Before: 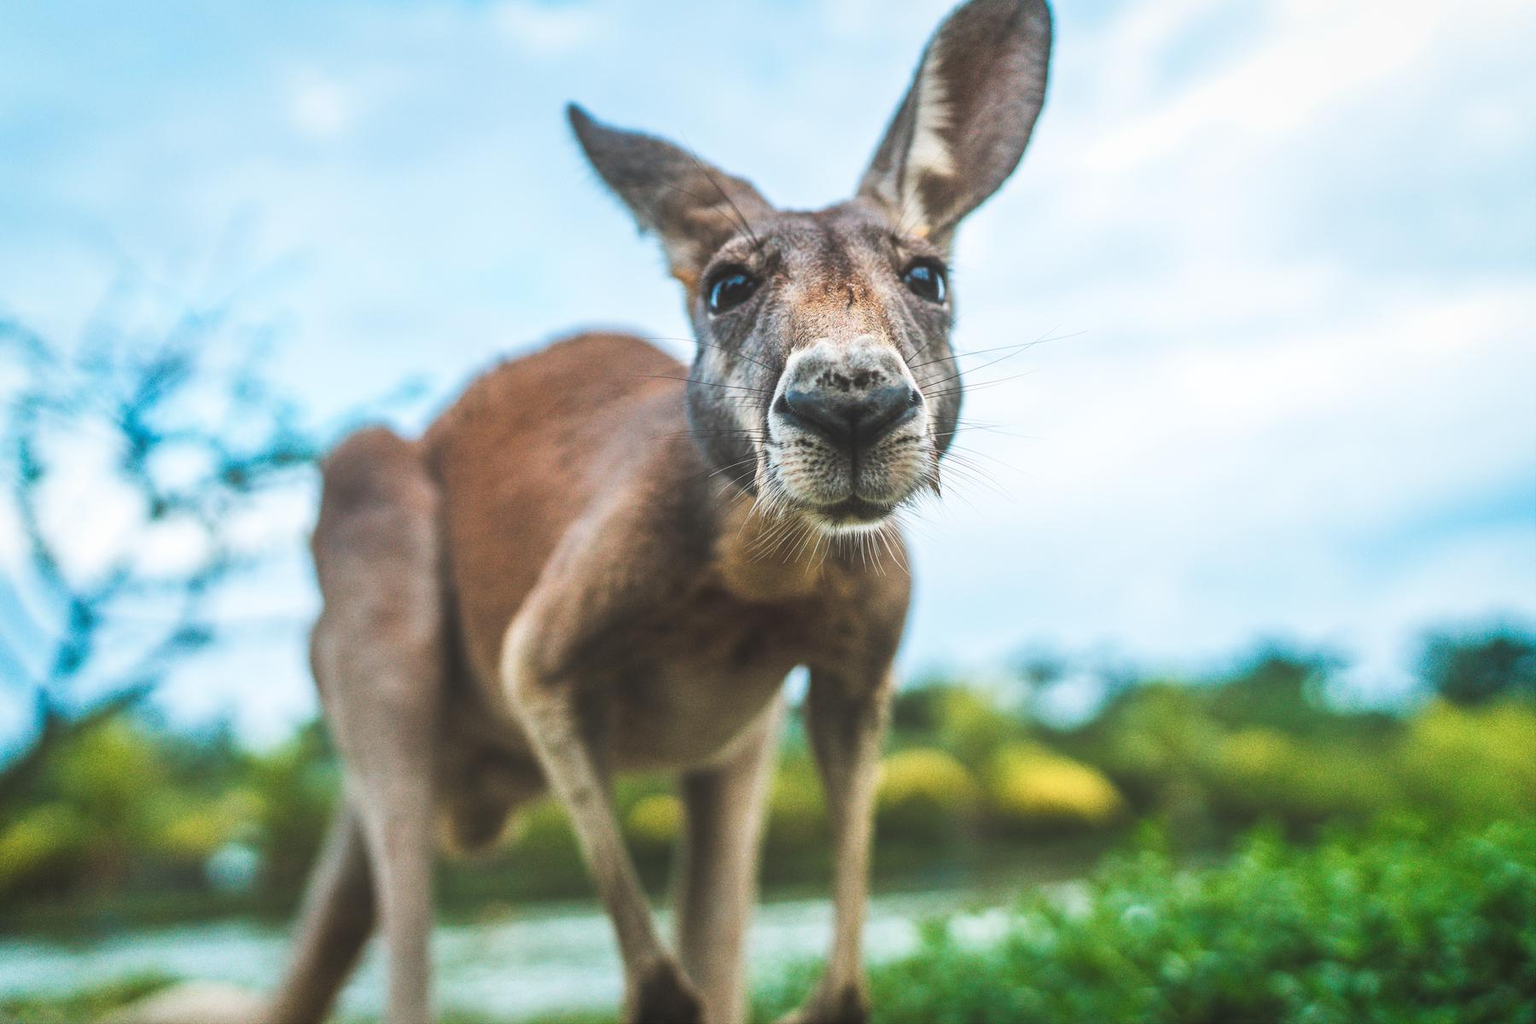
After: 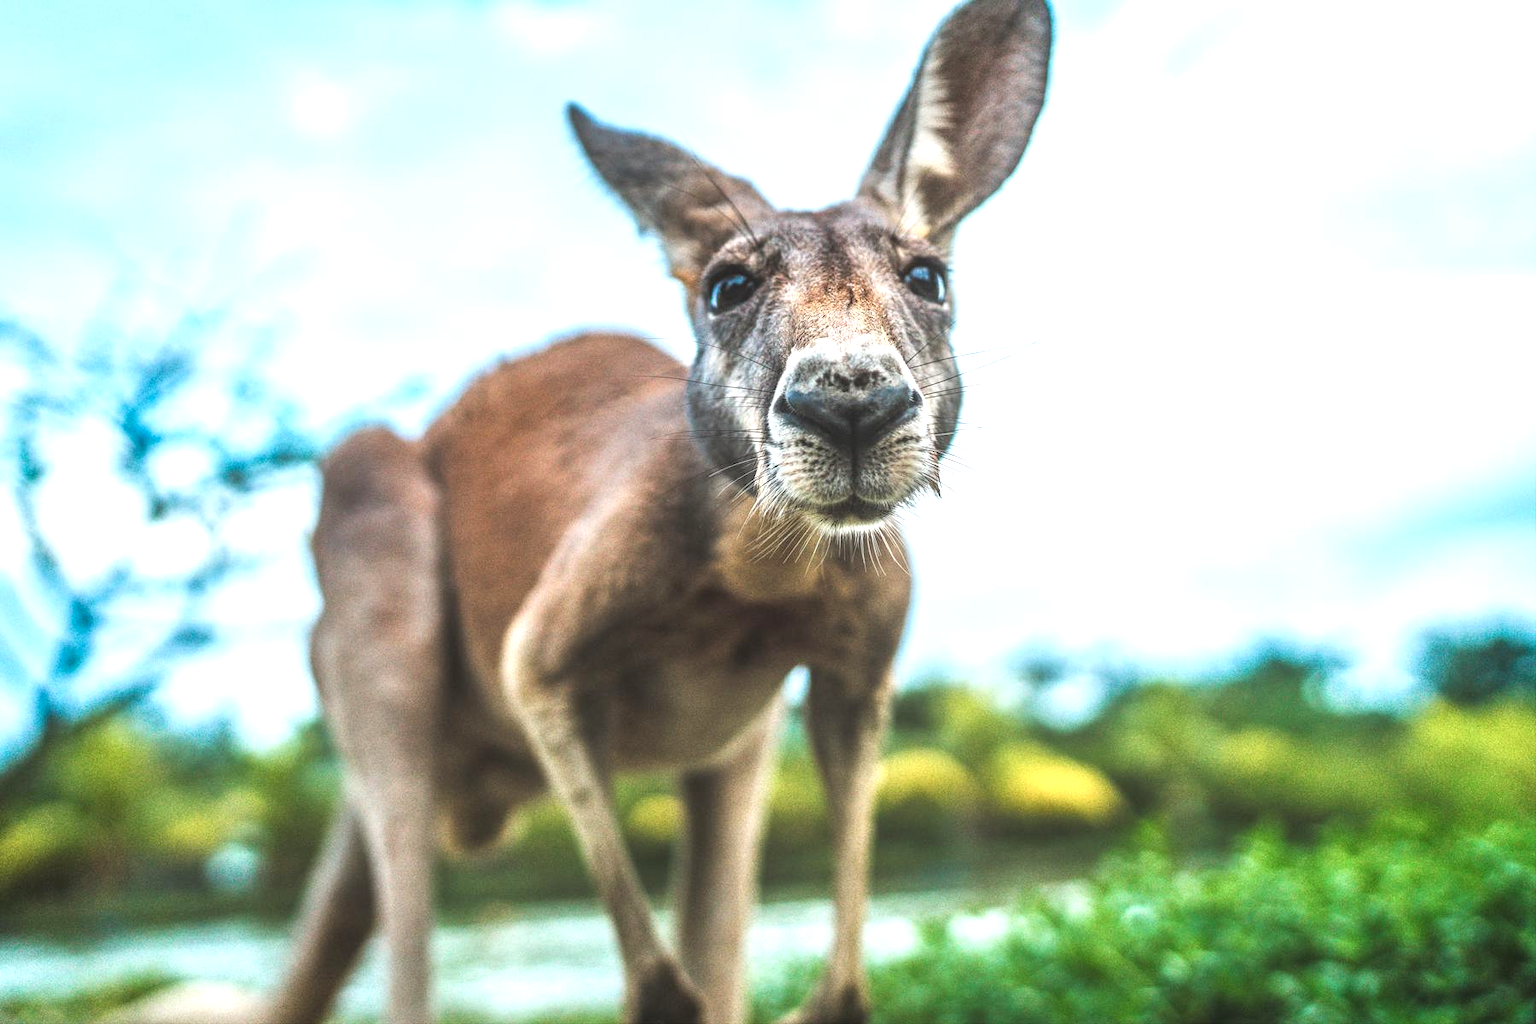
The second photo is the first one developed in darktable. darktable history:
exposure: black level correction 0.001, exposure 0.499 EV, compensate highlight preservation false
local contrast: detail 130%
